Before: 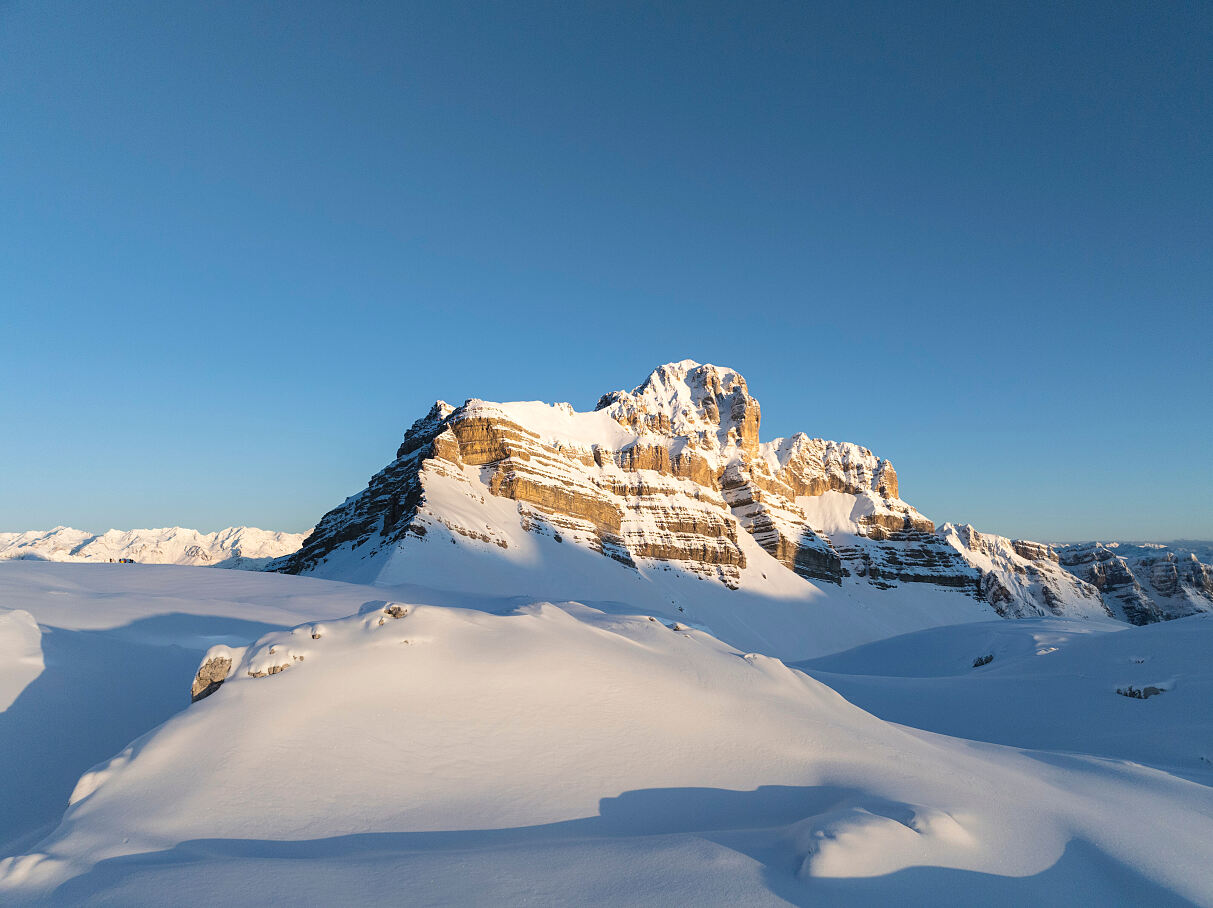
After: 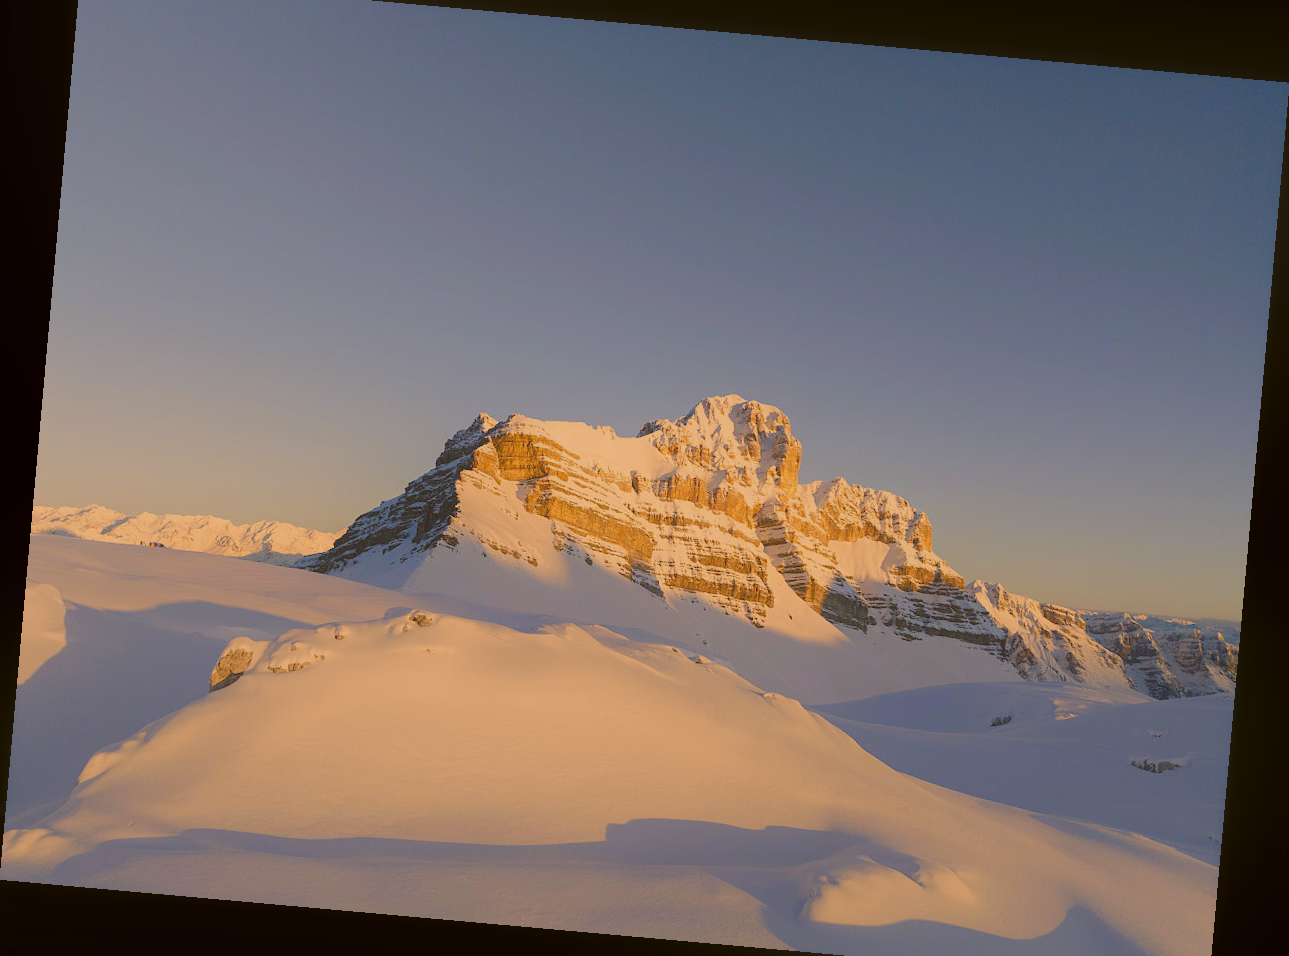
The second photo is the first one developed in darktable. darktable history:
color balance rgb: shadows lift › chroma 1%, shadows lift › hue 113°, highlights gain › chroma 0.2%, highlights gain › hue 333°, perceptual saturation grading › global saturation 20%, perceptual saturation grading › highlights -50%, perceptual saturation grading › shadows 25%, contrast -30%
crop and rotate: top 2.479%, bottom 3.018%
color correction: highlights a* 17.94, highlights b* 35.39, shadows a* 1.48, shadows b* 6.42, saturation 1.01
contrast equalizer: y [[0.46, 0.454, 0.451, 0.451, 0.455, 0.46], [0.5 ×6], [0.5 ×6], [0 ×6], [0 ×6]]
rotate and perspective: rotation 5.12°, automatic cropping off
